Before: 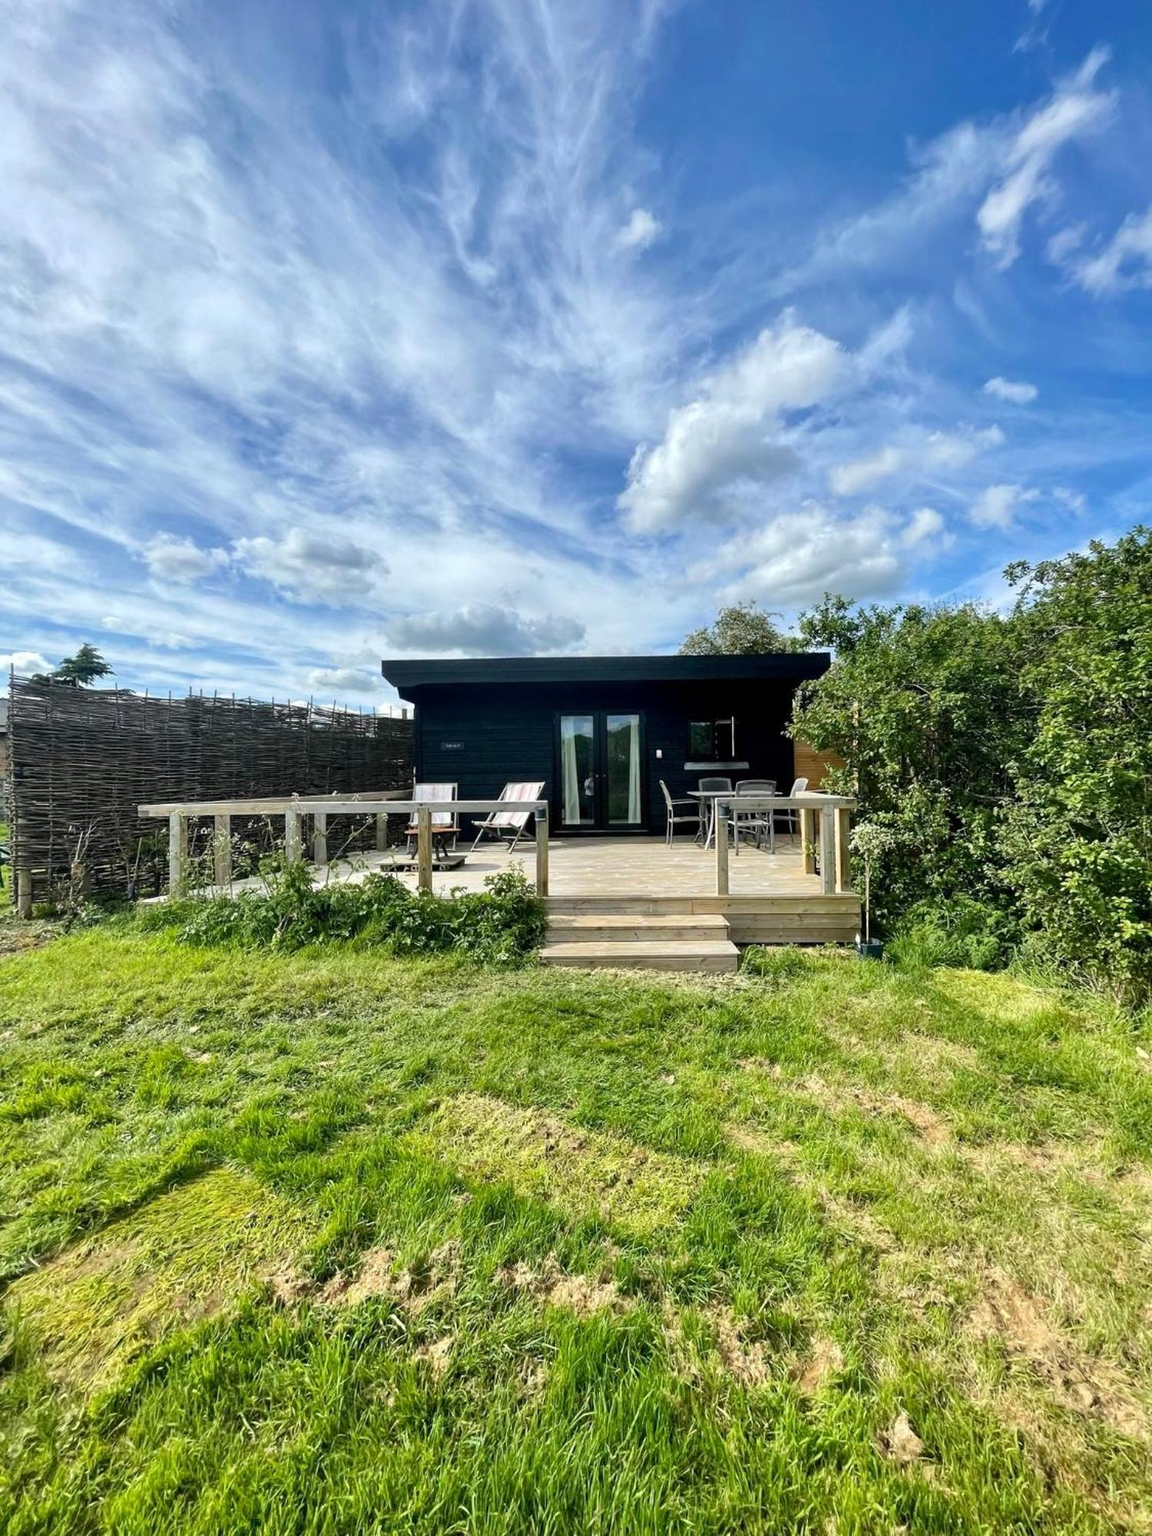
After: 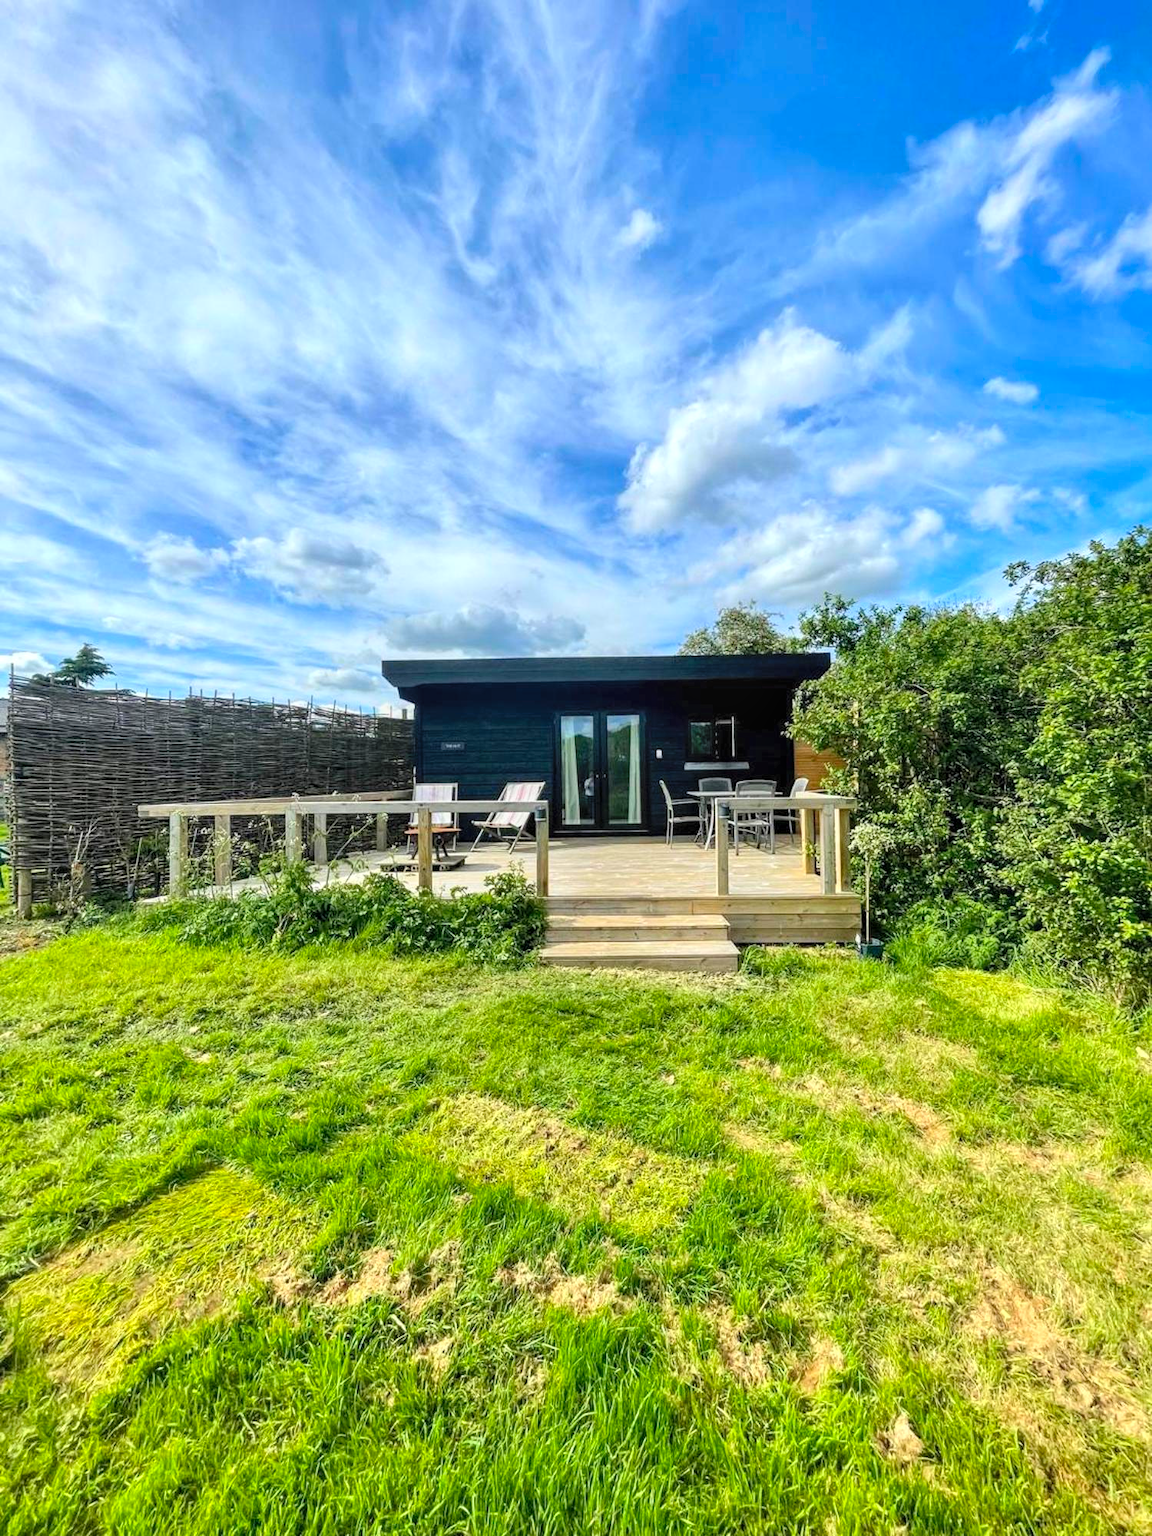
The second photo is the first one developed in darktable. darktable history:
contrast brightness saturation: contrast 0.068, brightness 0.172, saturation 0.414
local contrast: on, module defaults
